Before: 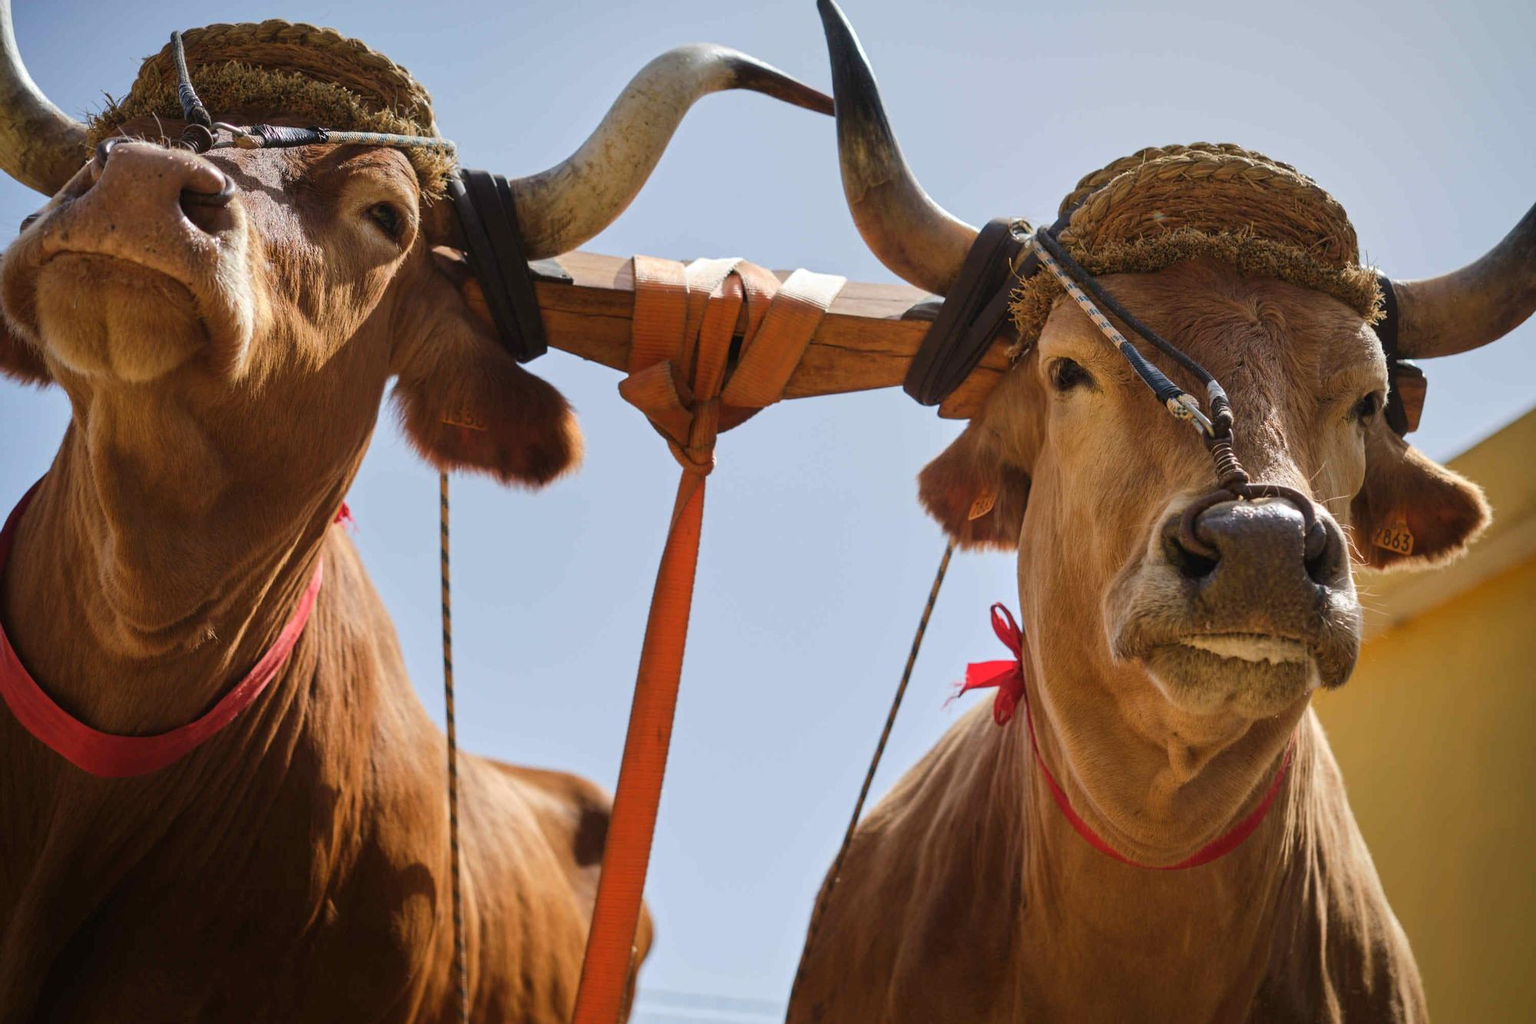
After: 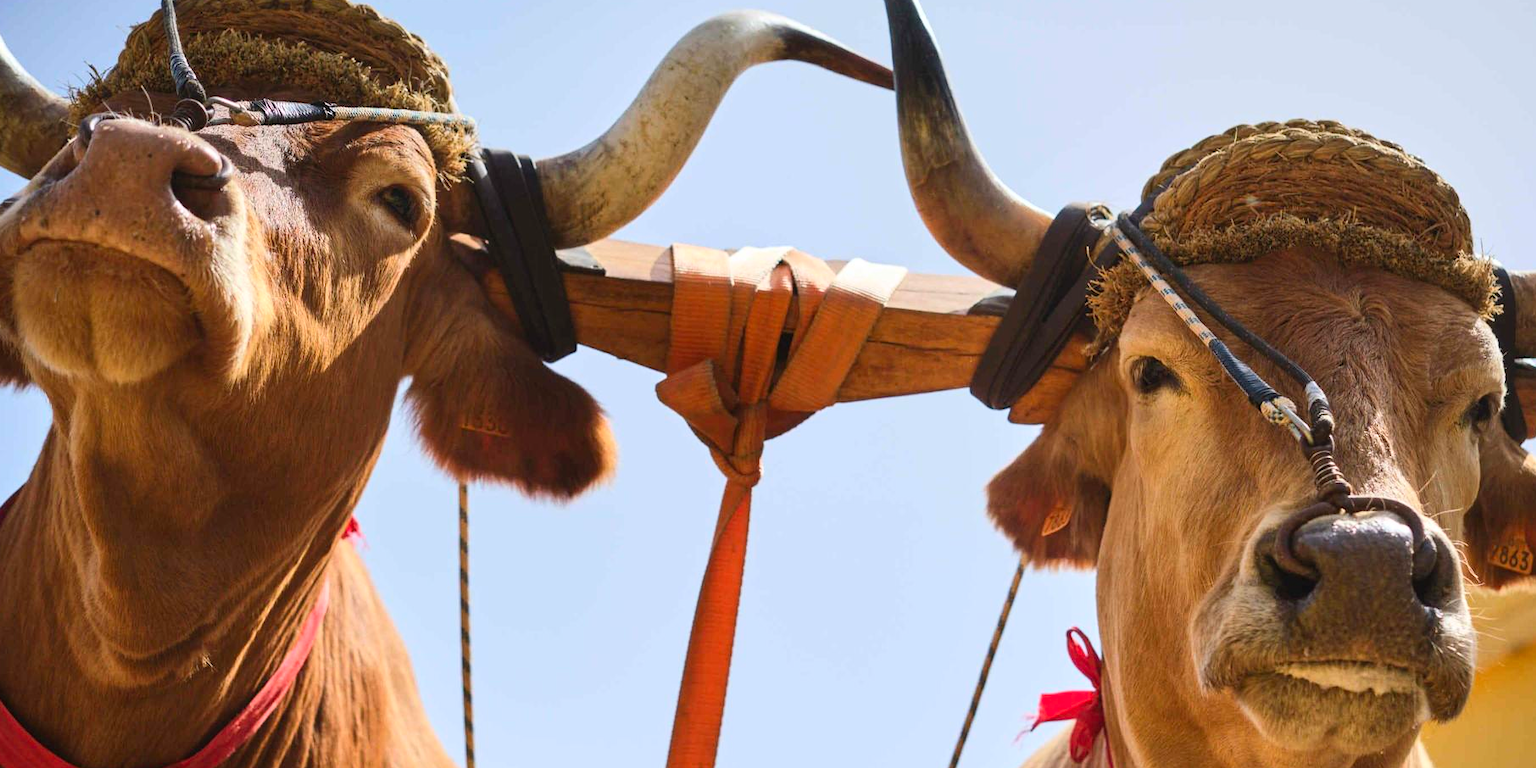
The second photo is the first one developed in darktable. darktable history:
crop: left 1.612%, top 3.429%, right 7.738%, bottom 28.493%
contrast brightness saturation: contrast 0.202, brightness 0.158, saturation 0.229
